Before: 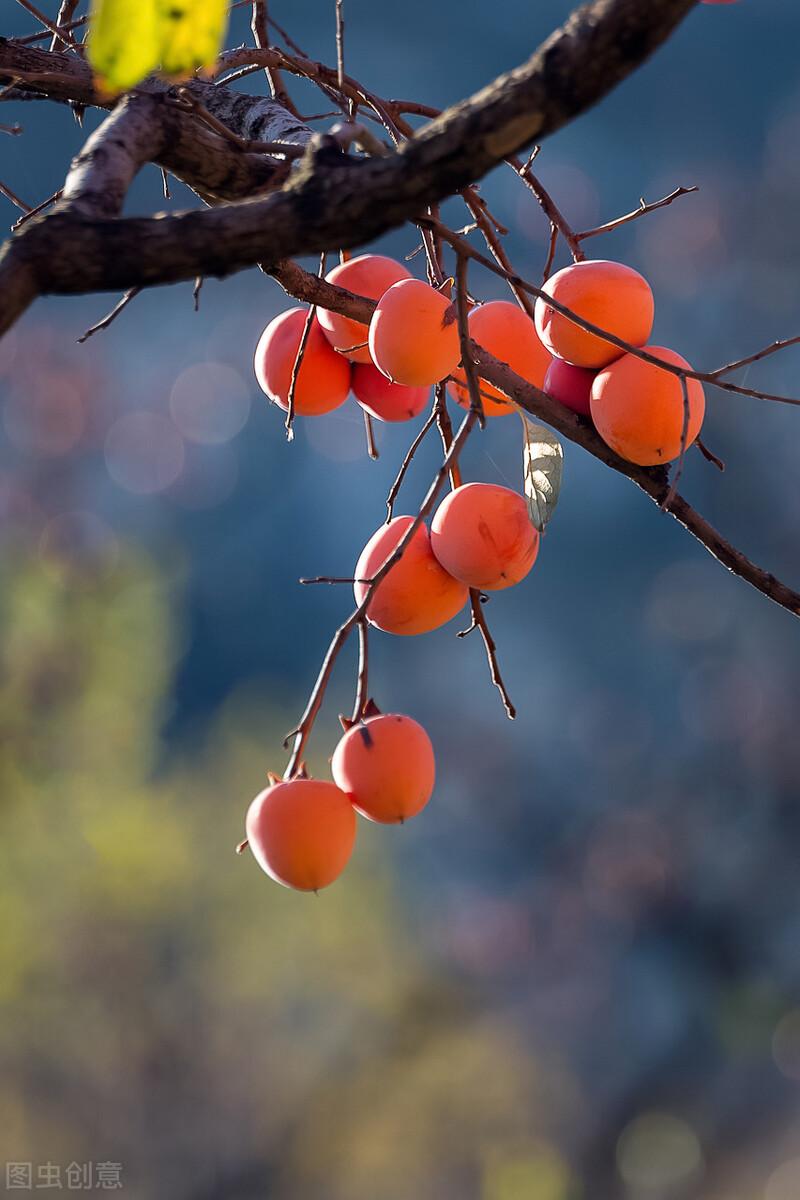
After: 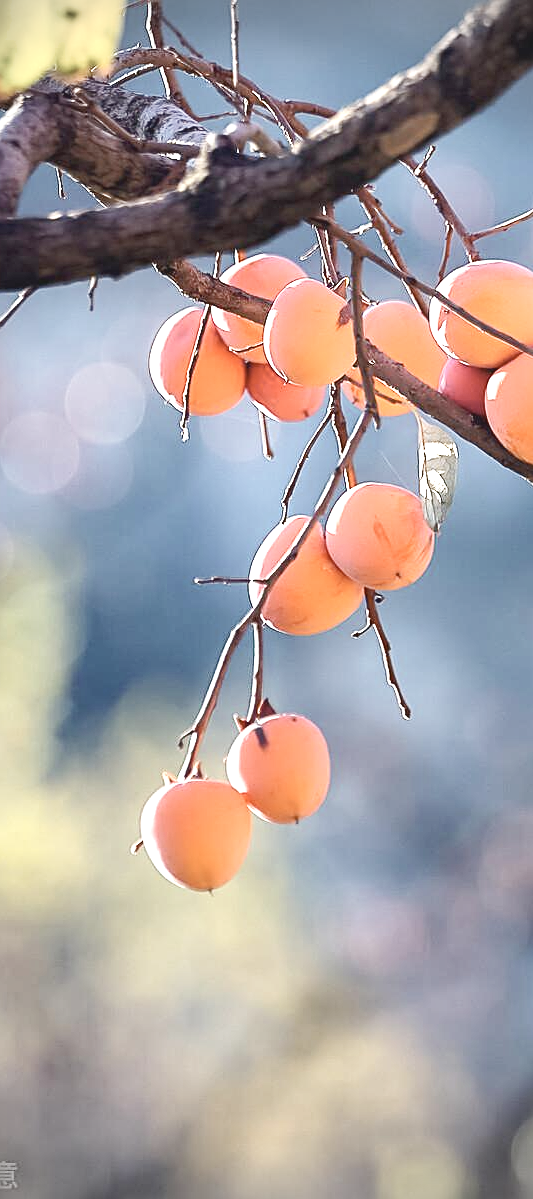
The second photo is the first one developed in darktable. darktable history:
crop and rotate: left 13.352%, right 19.995%
tone curve: curves: ch0 [(0, 0.021) (0.049, 0.044) (0.152, 0.14) (0.328, 0.357) (0.473, 0.529) (0.641, 0.705) (0.868, 0.887) (1, 0.969)]; ch1 [(0, 0) (0.322, 0.328) (0.43, 0.425) (0.474, 0.466) (0.502, 0.503) (0.522, 0.526) (0.564, 0.591) (0.602, 0.632) (0.677, 0.701) (0.859, 0.885) (1, 1)]; ch2 [(0, 0) (0.33, 0.301) (0.447, 0.44) (0.502, 0.505) (0.535, 0.554) (0.565, 0.598) (0.618, 0.629) (1, 1)], preserve colors none
shadows and highlights: radius 265.52, soften with gaussian
local contrast: mode bilateral grid, contrast 100, coarseness 100, detail 108%, midtone range 0.2
sharpen: on, module defaults
vignetting: fall-off start 87.72%, fall-off radius 24.93%
exposure: exposure 2.182 EV, compensate highlight preservation false
contrast brightness saturation: contrast -0.264, saturation -0.445
